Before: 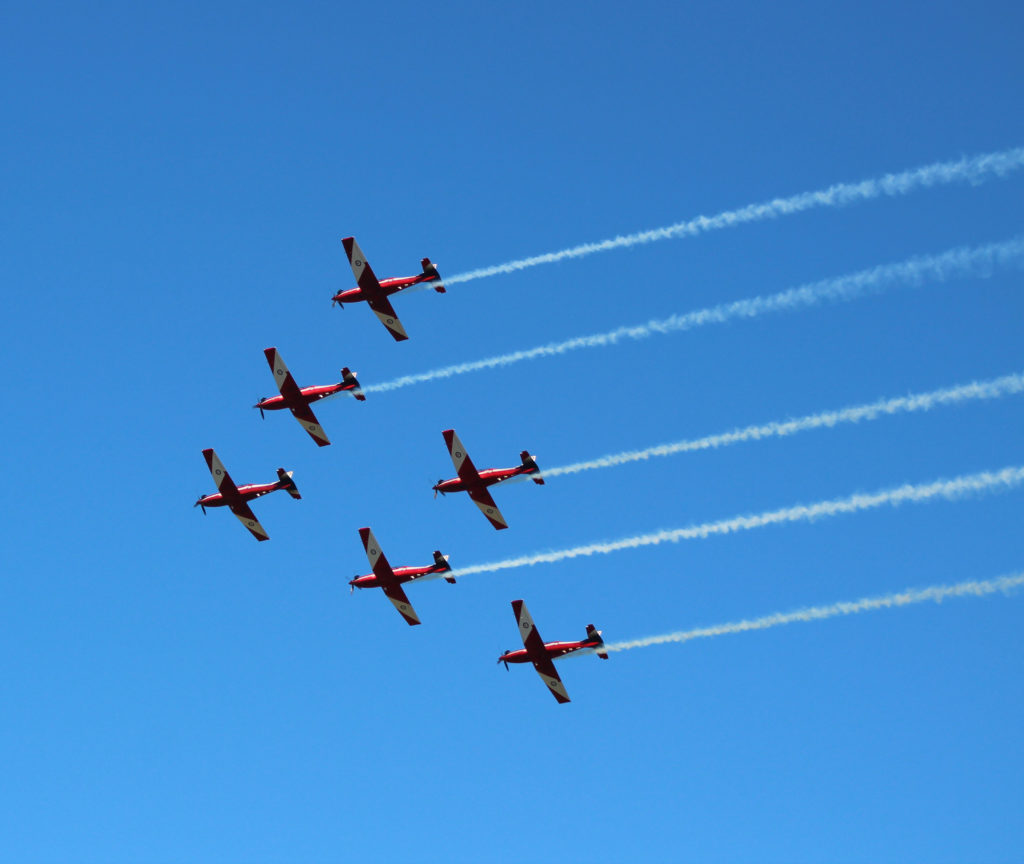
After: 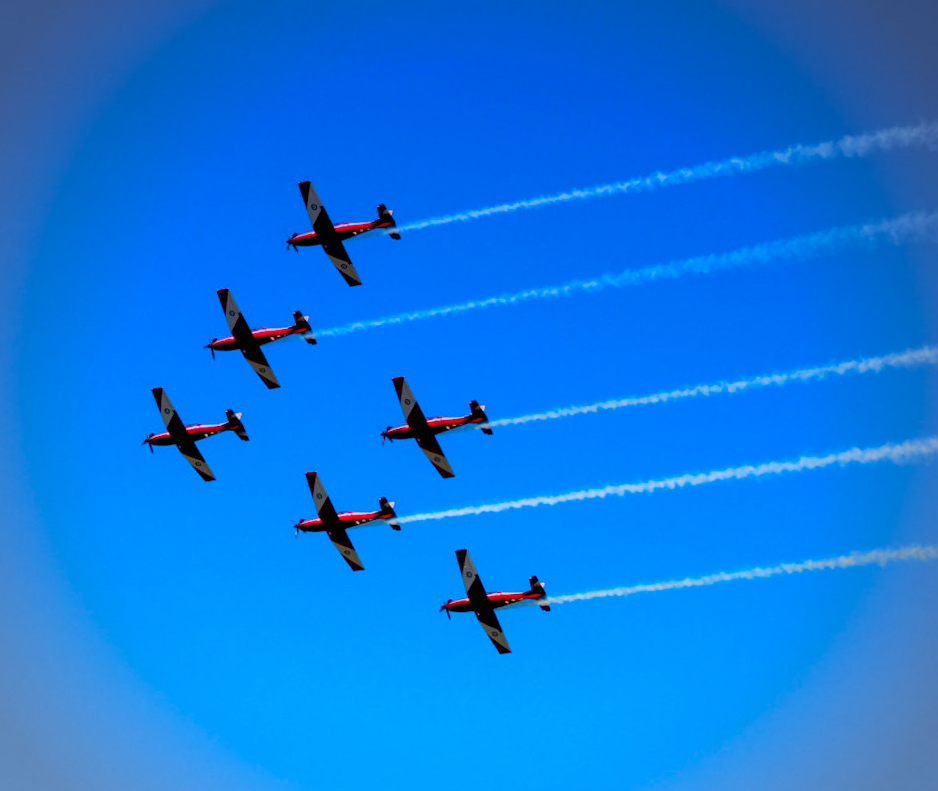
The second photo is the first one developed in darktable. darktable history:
white balance: red 1.004, blue 1.024
contrast brightness saturation: saturation 0.5
exposure: black level correction 0.016, exposure -0.009 EV, compensate highlight preservation false
vignetting: fall-off start 71.74%
local contrast: detail 117%
crop and rotate: angle -1.96°, left 3.097%, top 4.154%, right 1.586%, bottom 0.529%
graduated density: hue 238.83°, saturation 50%
